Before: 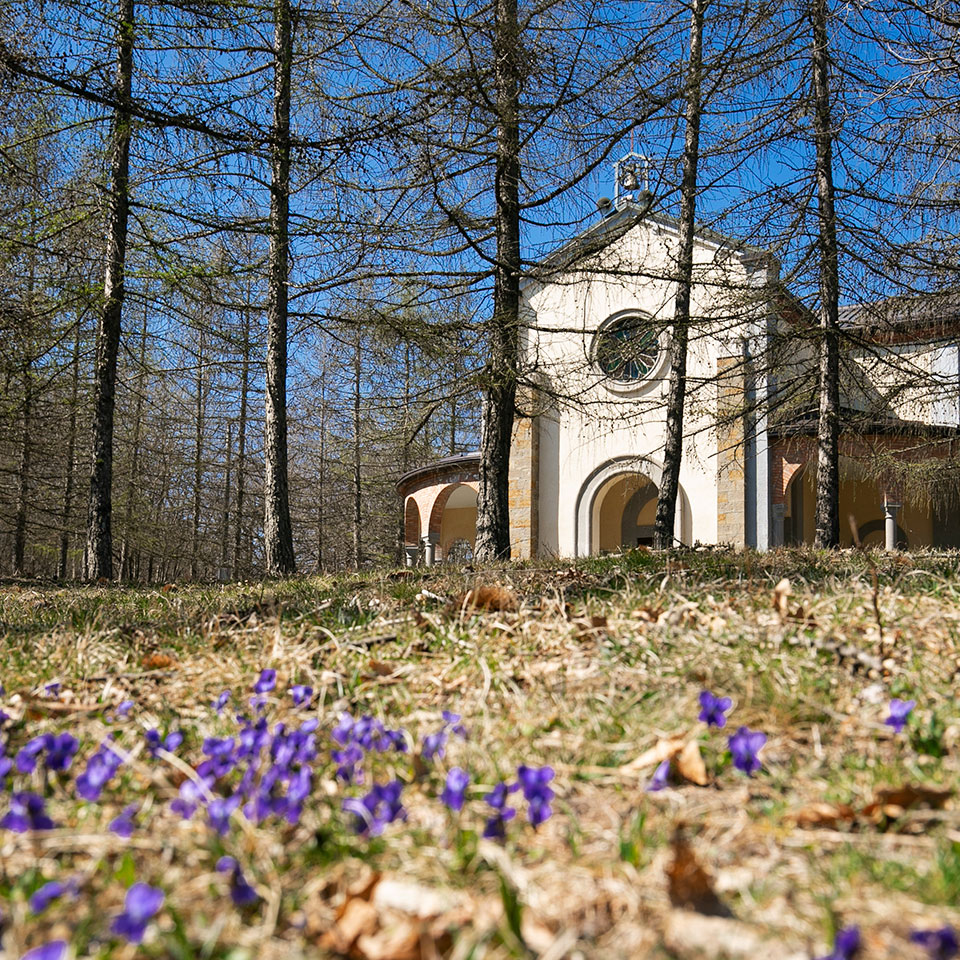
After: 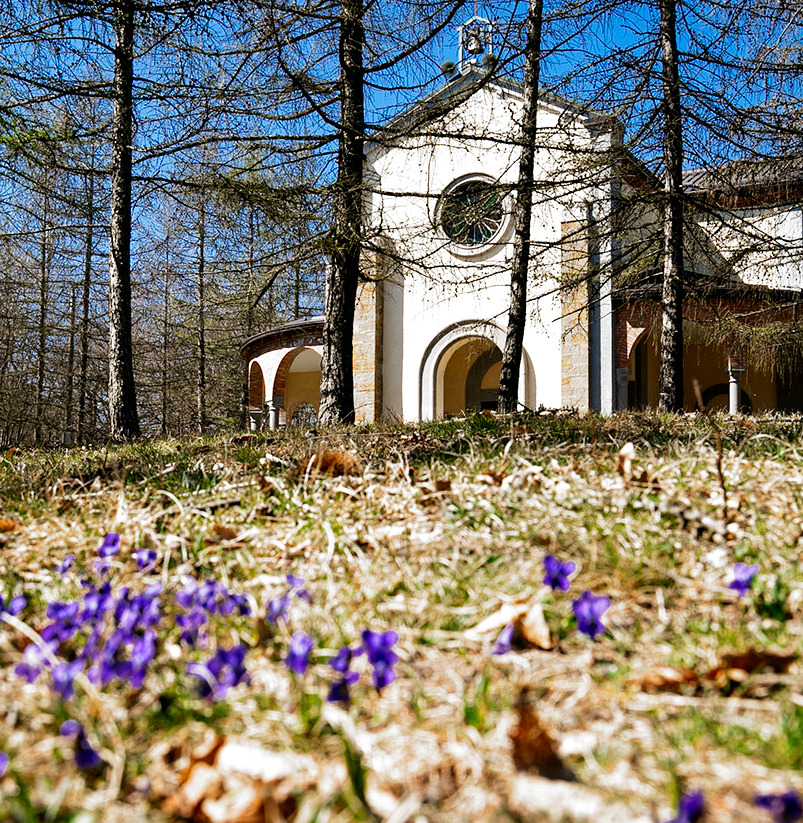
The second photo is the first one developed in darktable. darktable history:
filmic rgb: black relative exposure -8.2 EV, white relative exposure 2.2 EV, threshold 3 EV, hardness 7.11, latitude 75%, contrast 1.325, highlights saturation mix -2%, shadows ↔ highlights balance 30%, preserve chrominance no, color science v5 (2021), contrast in shadows safe, contrast in highlights safe, enable highlight reconstruction true
crop: left 16.315%, top 14.246%
